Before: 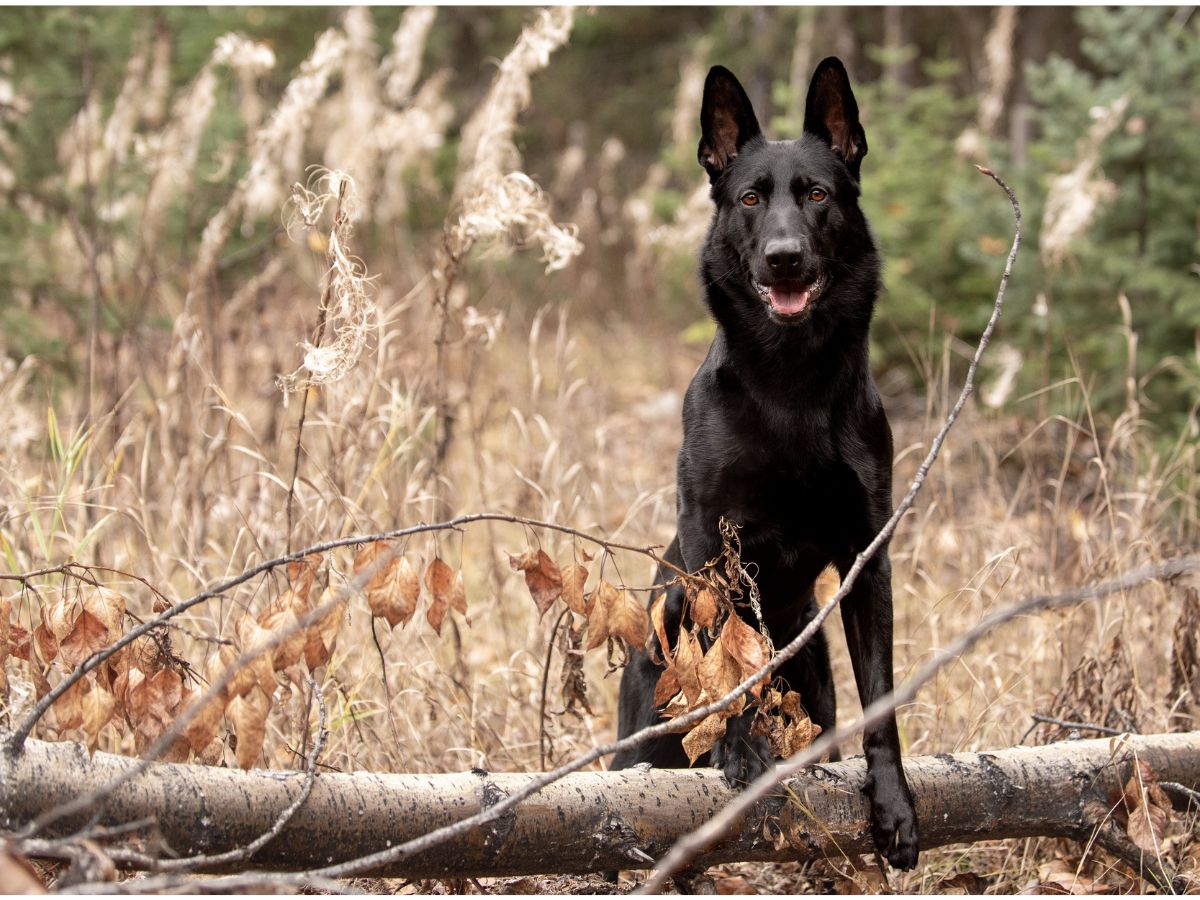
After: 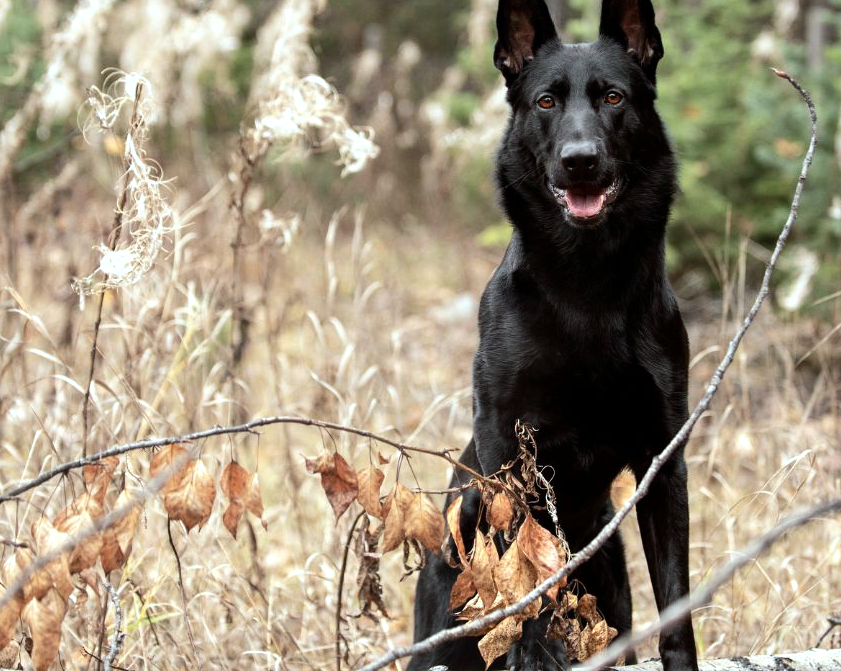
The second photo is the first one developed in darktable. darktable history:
color calibration: output R [0.999, 0.026, -0.11, 0], output G [-0.019, 1.037, -0.099, 0], output B [0.022, -0.023, 0.902, 0], illuminant Planckian (black body), x 0.368, y 0.36, temperature 4275.21 K
tone equalizer: -8 EV -0.407 EV, -7 EV -0.375 EV, -6 EV -0.368 EV, -5 EV -0.249 EV, -3 EV 0.239 EV, -2 EV 0.326 EV, -1 EV 0.38 EV, +0 EV 0.402 EV, edges refinement/feathering 500, mask exposure compensation -1.57 EV, preserve details no
crop and rotate: left 17.024%, top 10.785%, right 12.88%, bottom 14.654%
